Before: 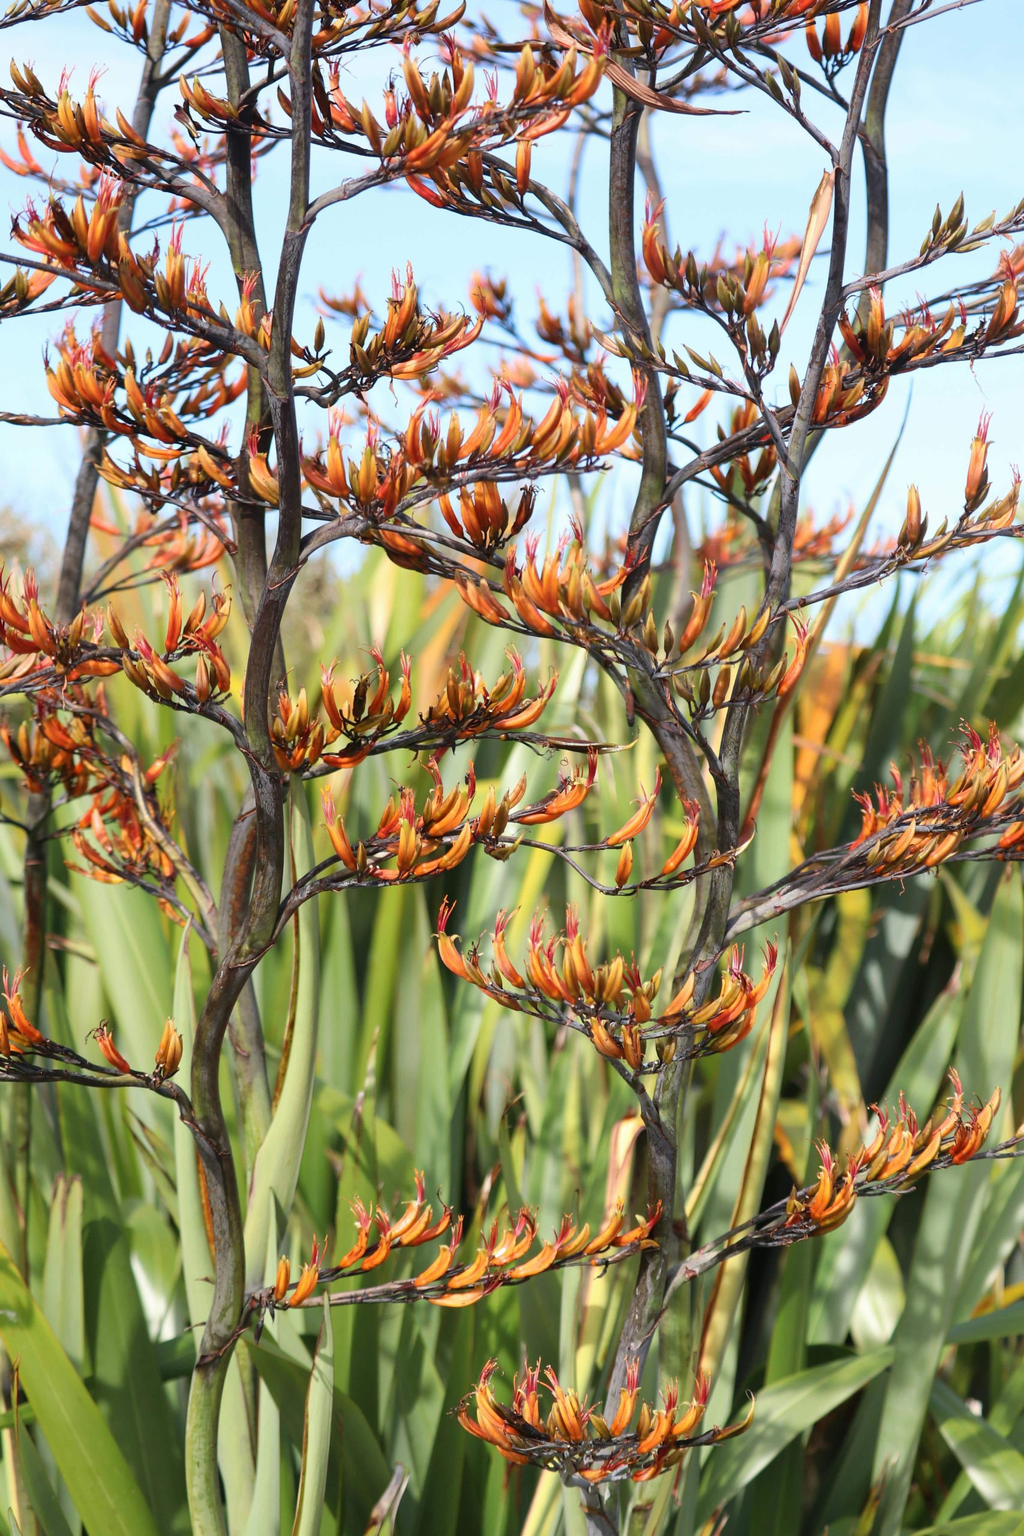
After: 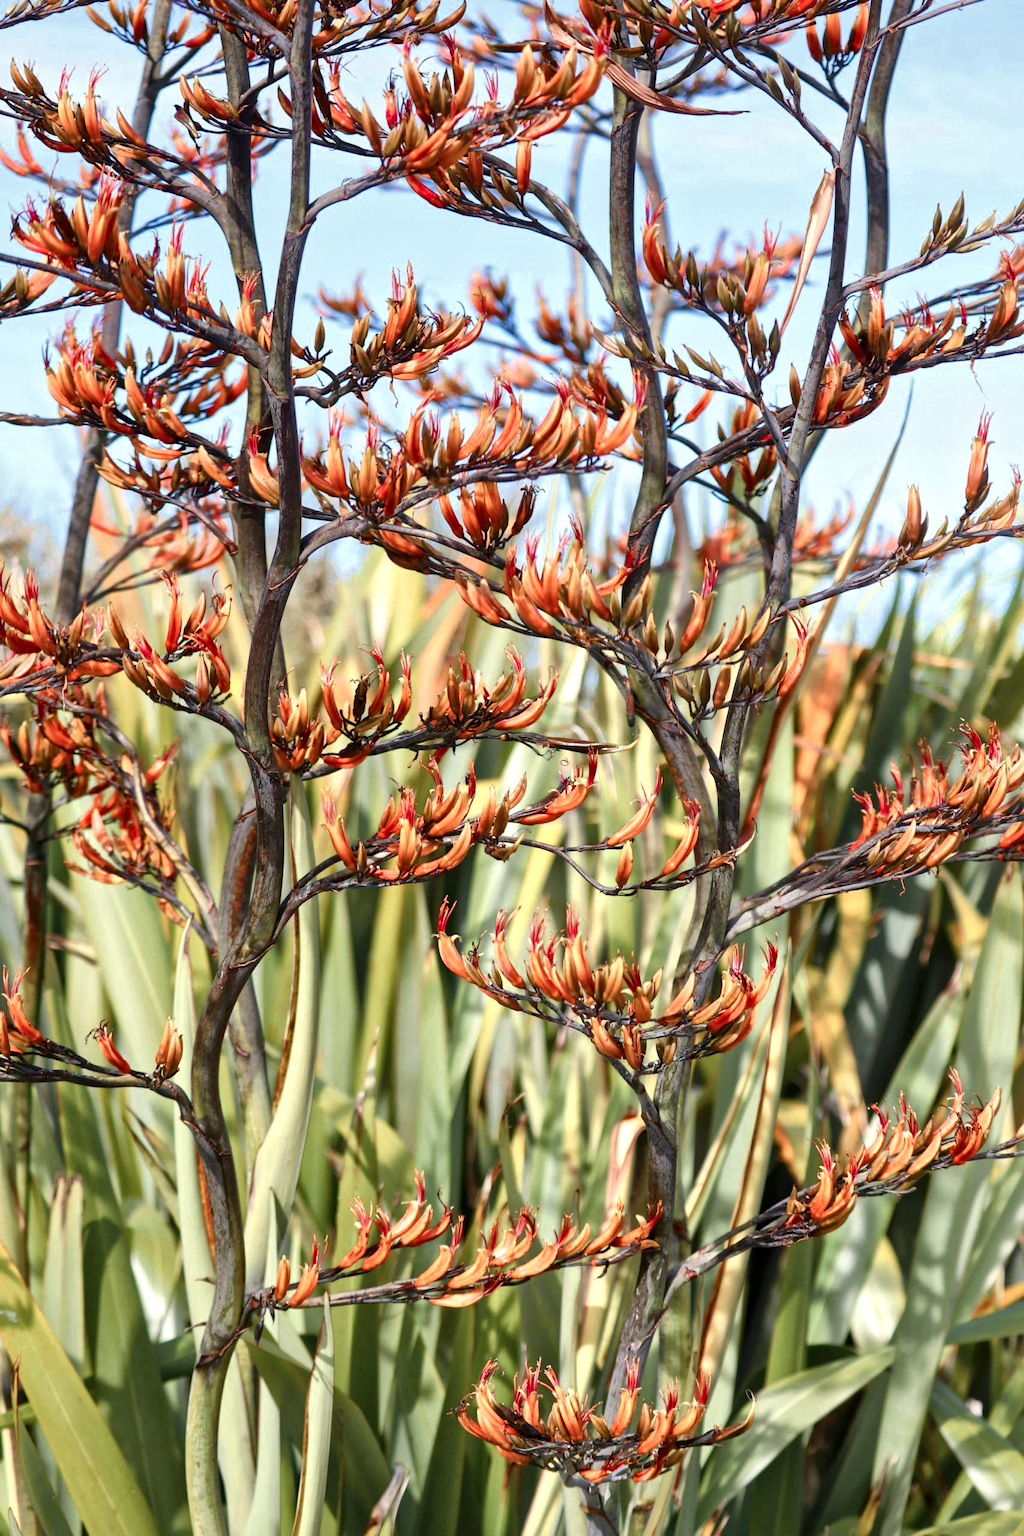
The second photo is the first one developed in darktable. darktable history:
color zones: curves: ch0 [(0, 0.473) (0.001, 0.473) (0.226, 0.548) (0.4, 0.589) (0.525, 0.54) (0.728, 0.403) (0.999, 0.473) (1, 0.473)]; ch1 [(0, 0.619) (0.001, 0.619) (0.234, 0.388) (0.4, 0.372) (0.528, 0.422) (0.732, 0.53) (0.999, 0.619) (1, 0.619)]; ch2 [(0, 0.547) (0.001, 0.547) (0.226, 0.45) (0.4, 0.525) (0.525, 0.585) (0.8, 0.511) (0.999, 0.547) (1, 0.547)]
color balance rgb: perceptual saturation grading › global saturation 20.171%, perceptual saturation grading › highlights -19.752%, perceptual saturation grading › shadows 29.553%
local contrast: mode bilateral grid, contrast 19, coarseness 20, detail 150%, midtone range 0.2
